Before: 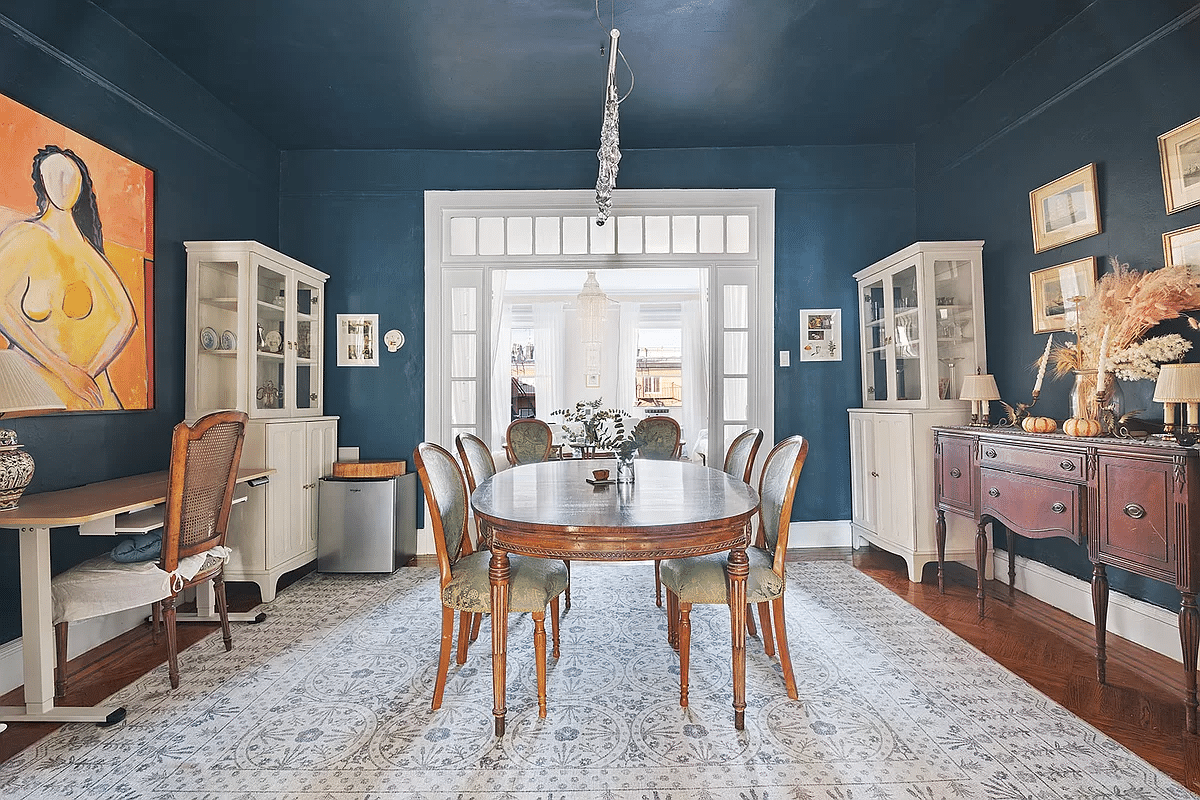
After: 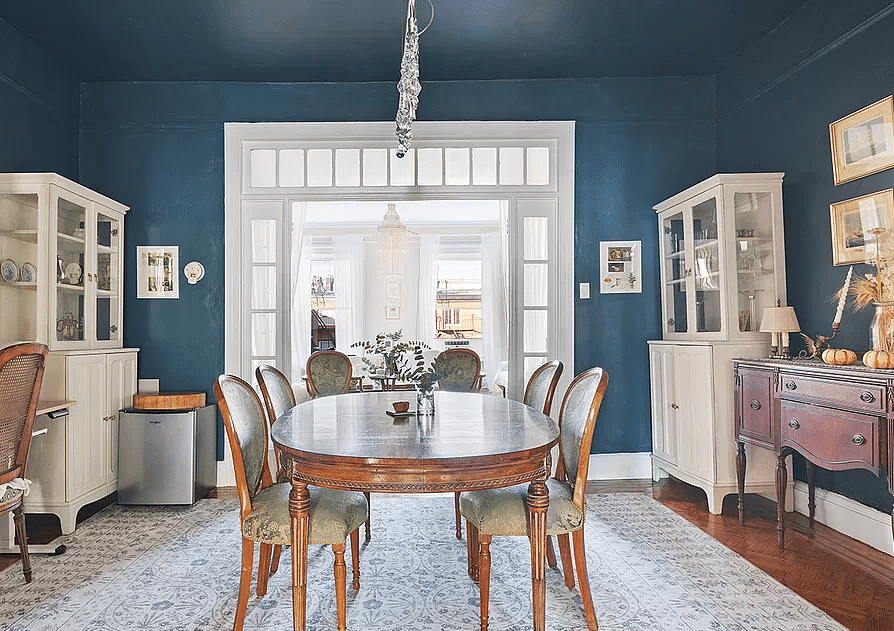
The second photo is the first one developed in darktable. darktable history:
crop: left 16.74%, top 8.595%, right 8.681%, bottom 12.425%
